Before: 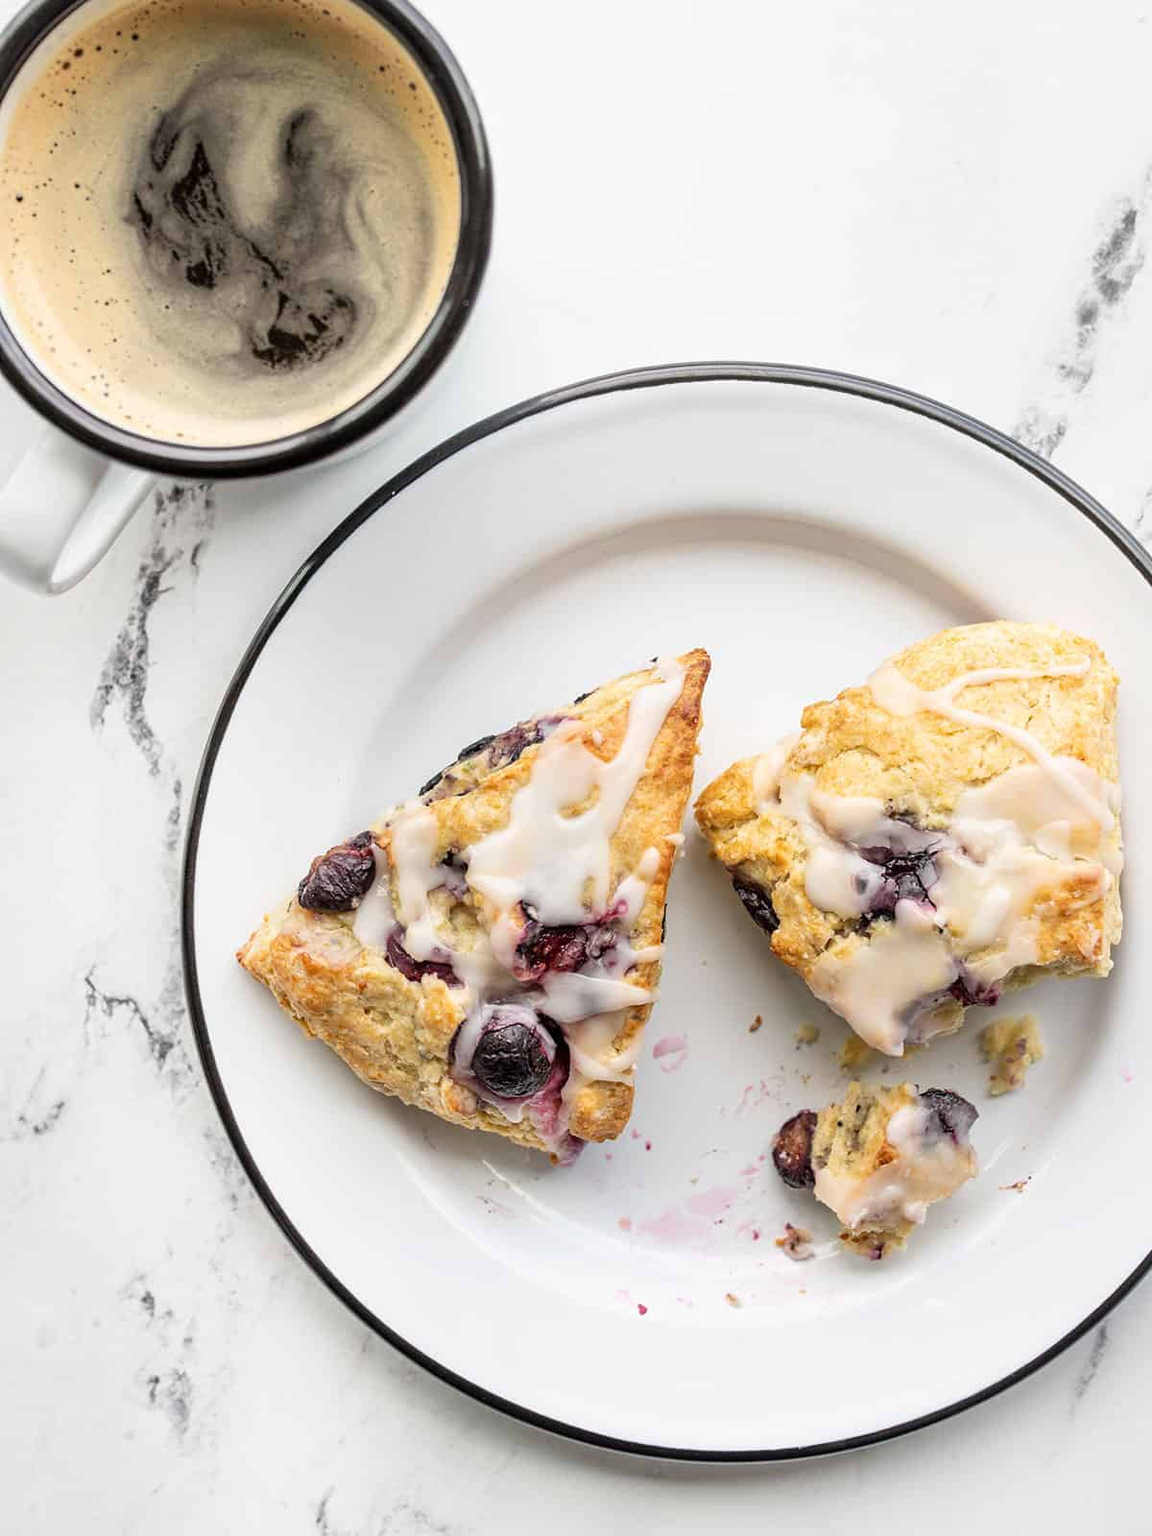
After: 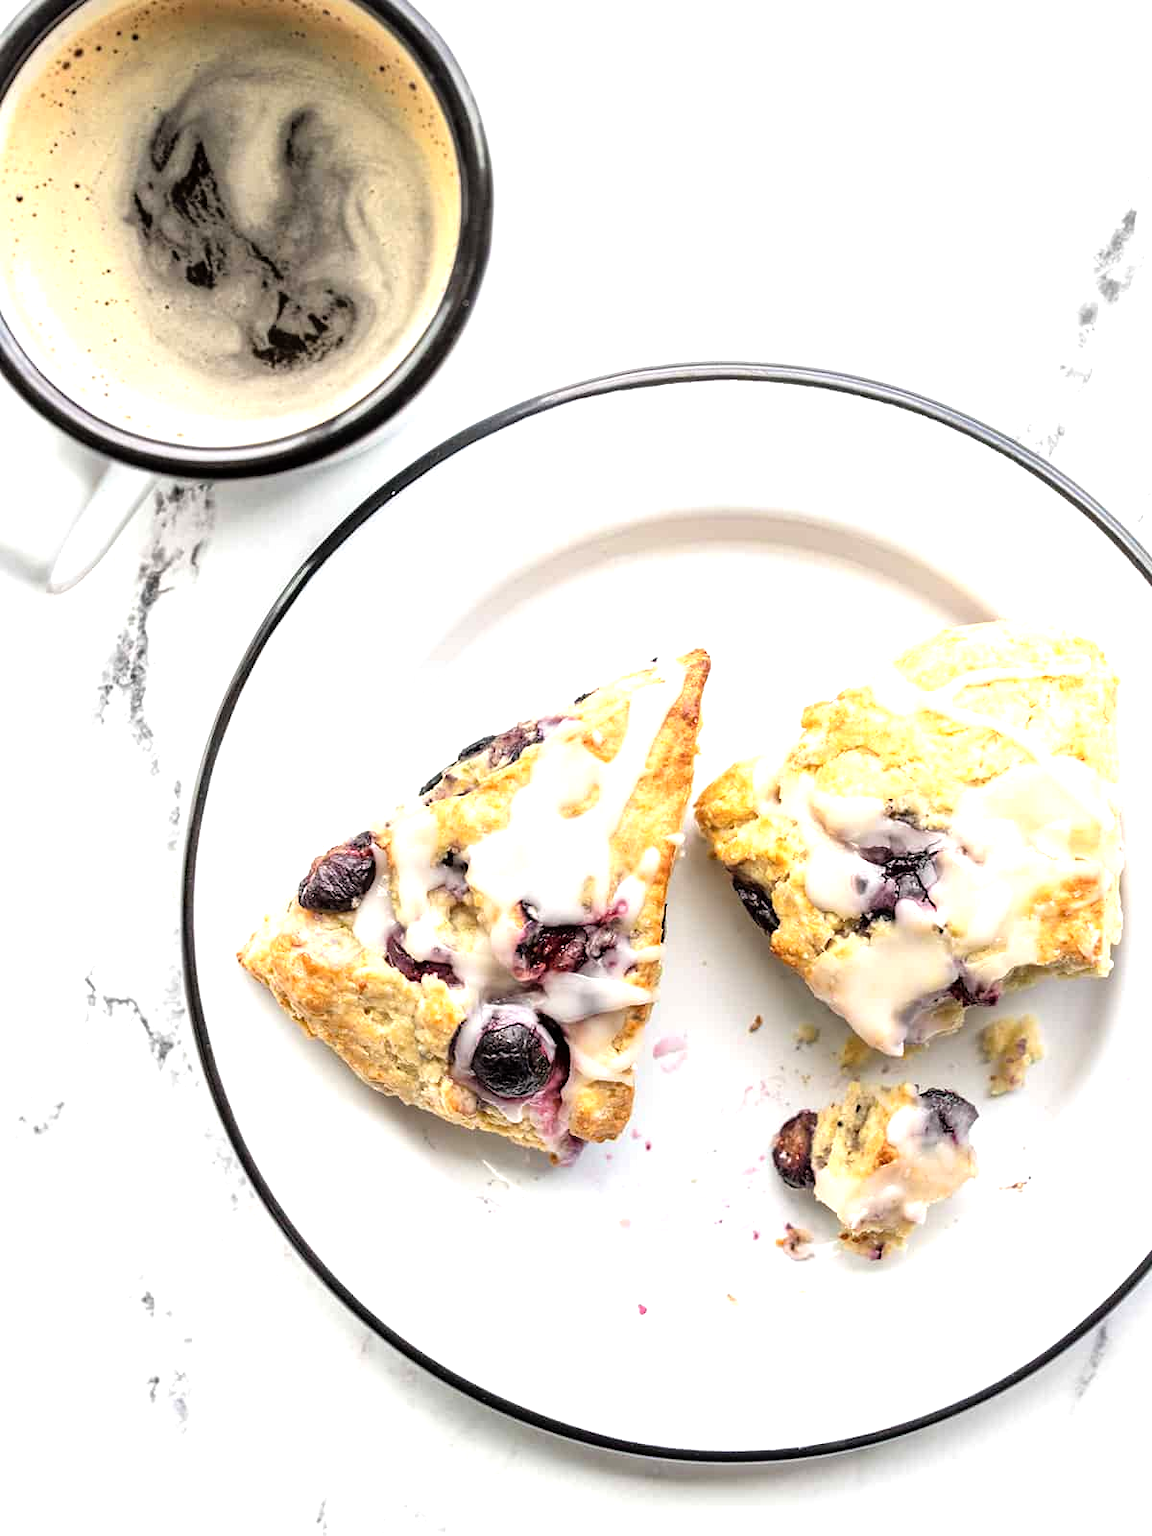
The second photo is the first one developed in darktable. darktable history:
tone equalizer: -8 EV -0.784 EV, -7 EV -0.738 EV, -6 EV -0.622 EV, -5 EV -0.421 EV, -3 EV 0.378 EV, -2 EV 0.6 EV, -1 EV 0.687 EV, +0 EV 0.74 EV, mask exposure compensation -0.491 EV
